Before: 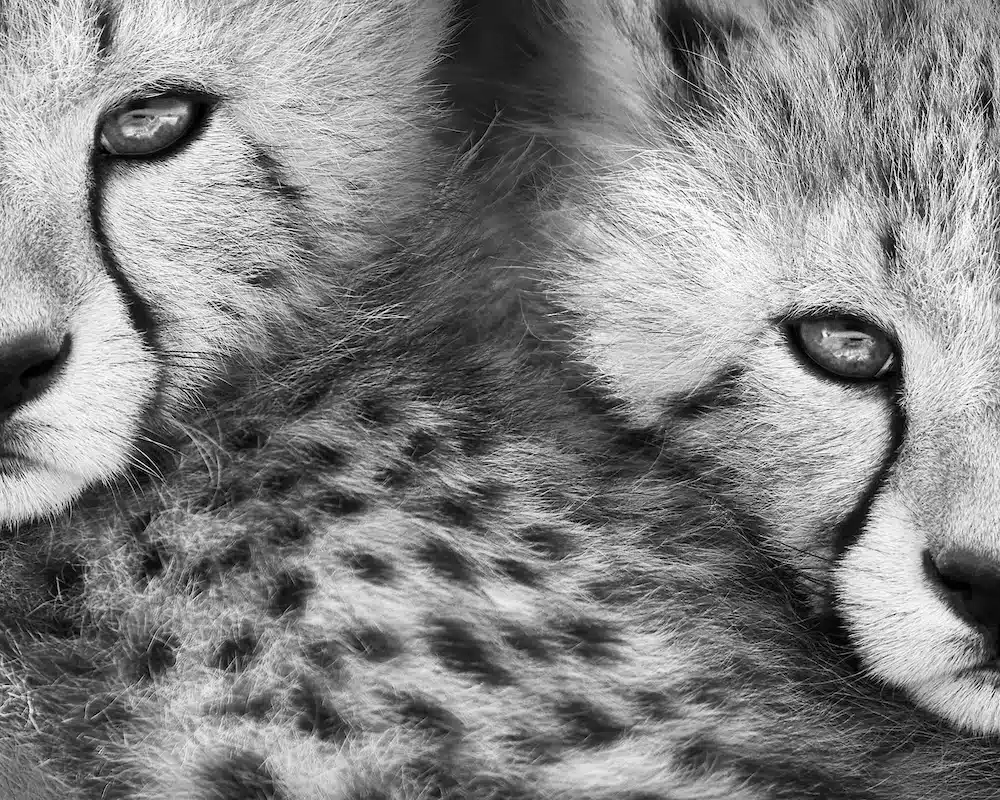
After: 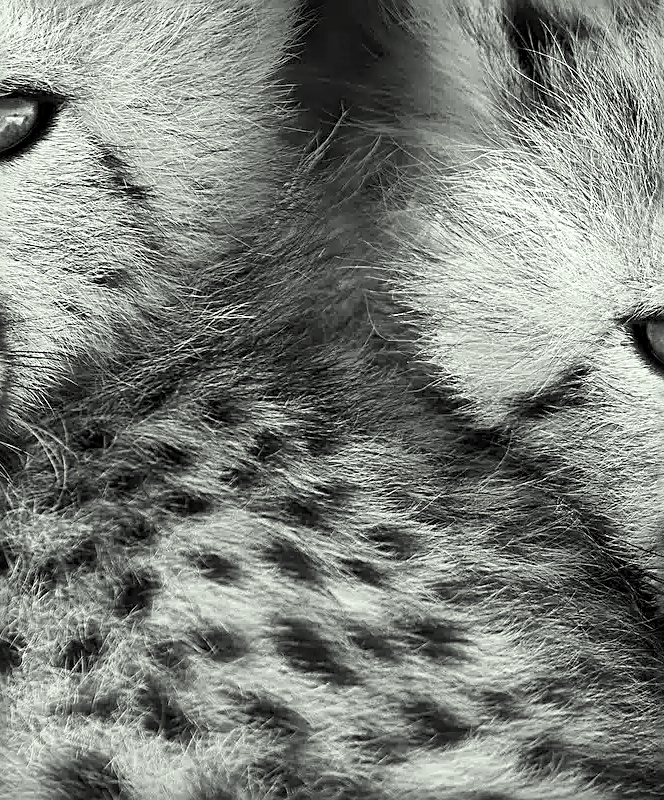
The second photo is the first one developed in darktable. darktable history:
crop and rotate: left 15.485%, right 18.04%
sharpen: radius 2.57, amount 0.693
color correction: highlights a* -4.85, highlights b* 5.04, saturation 0.952
